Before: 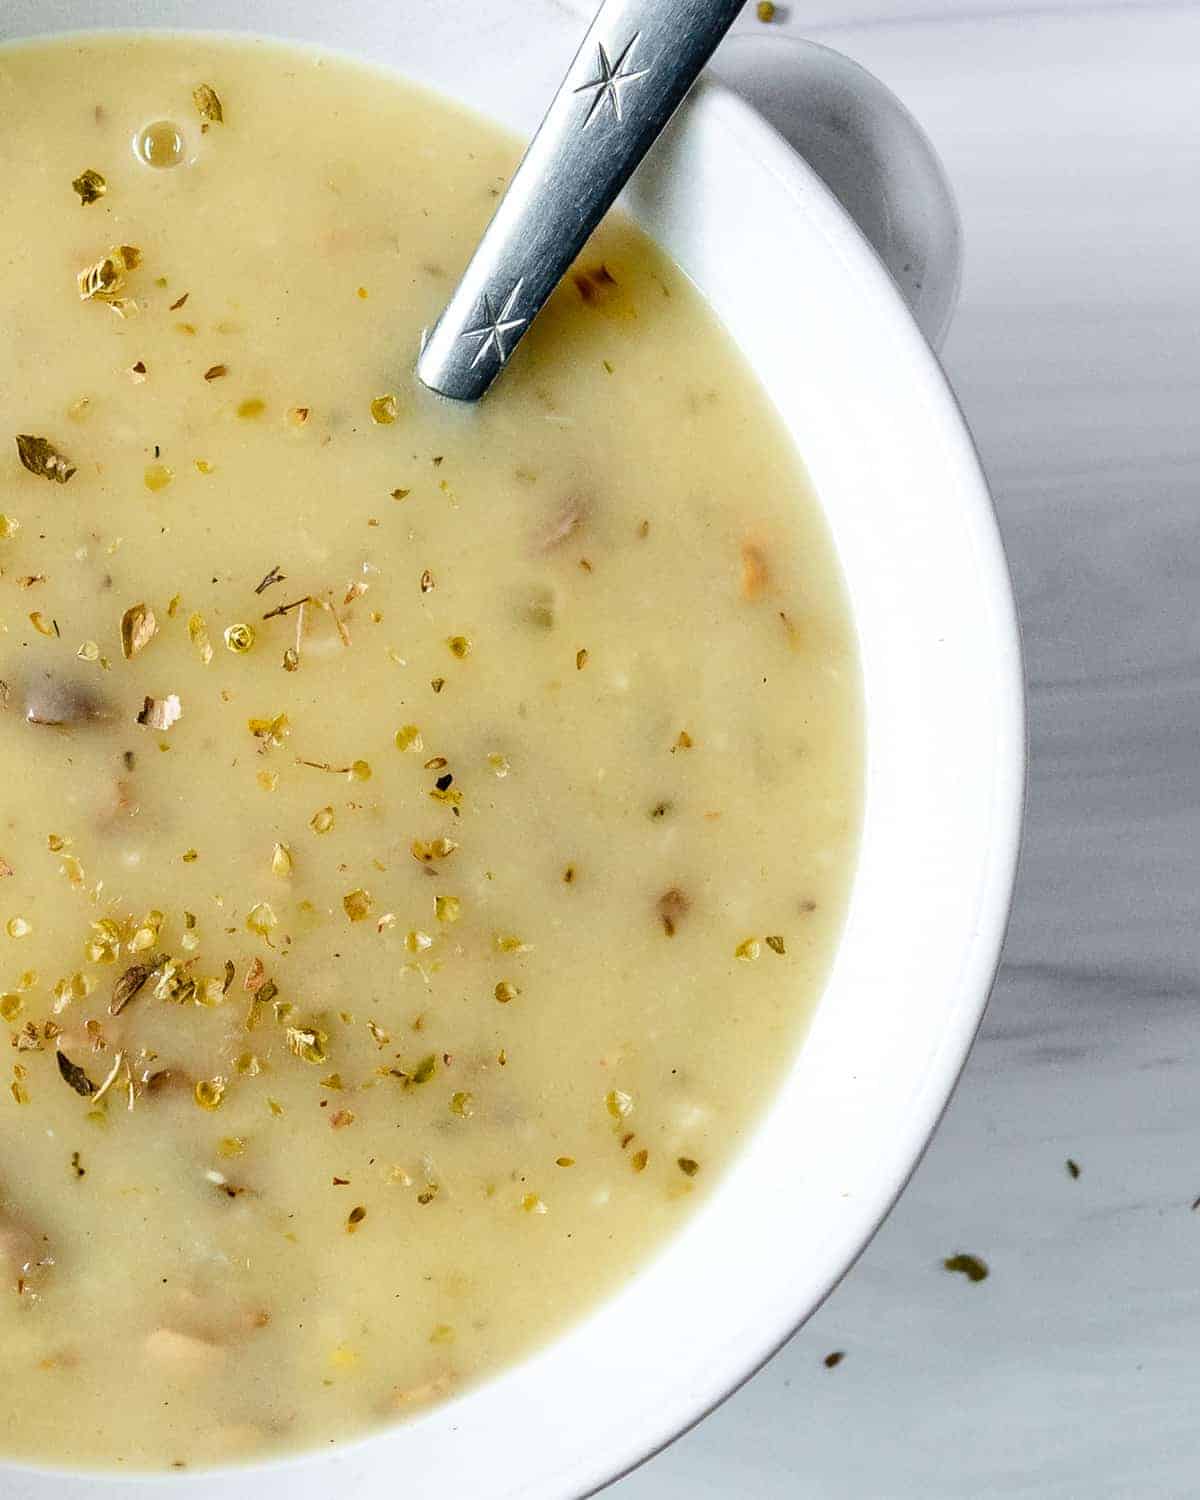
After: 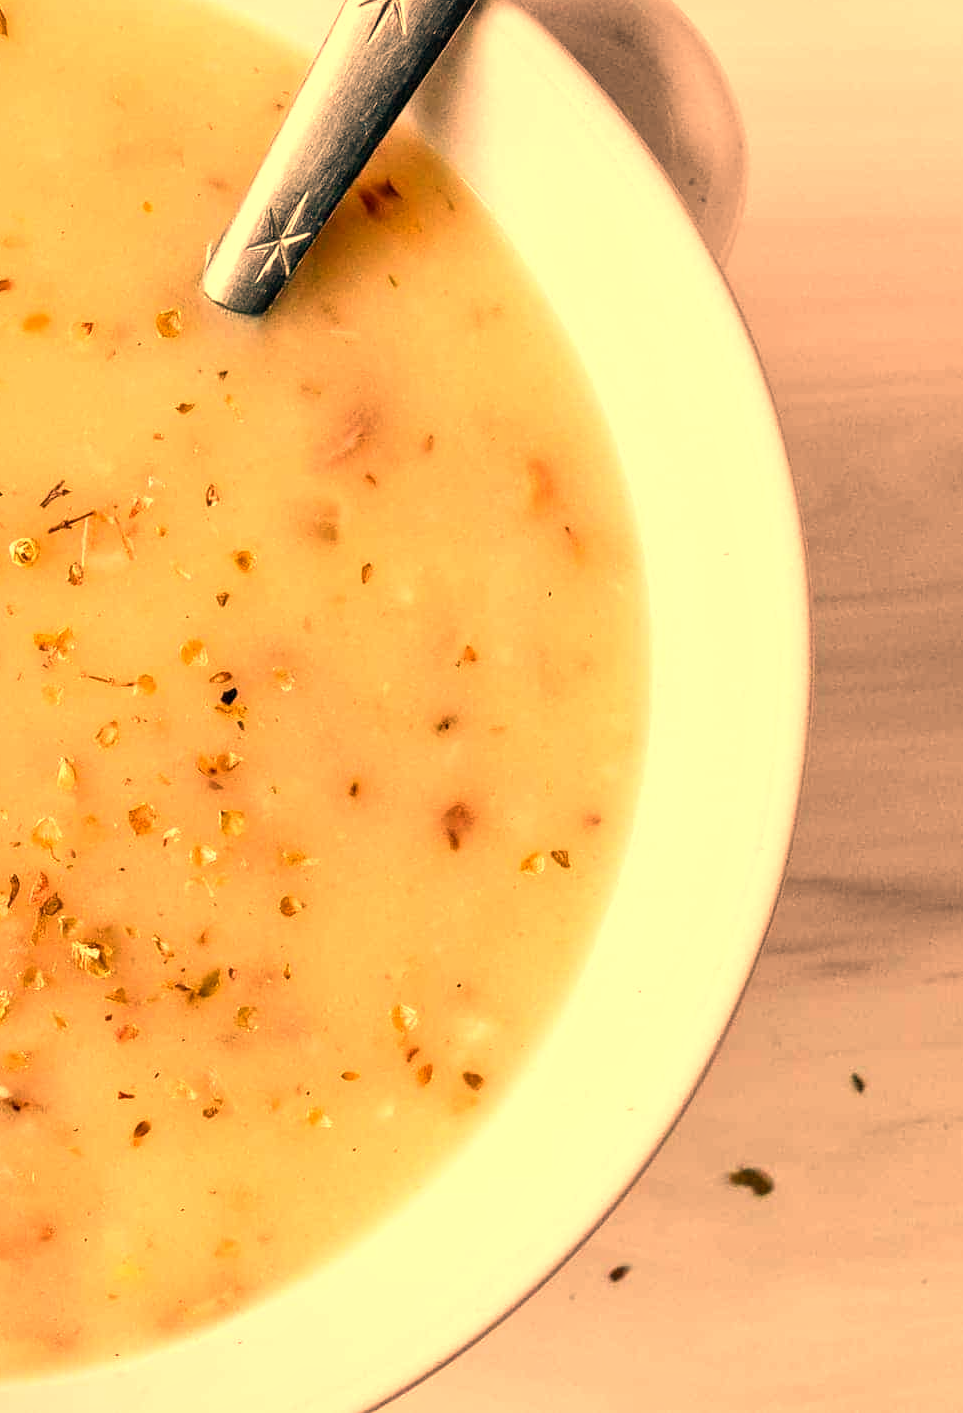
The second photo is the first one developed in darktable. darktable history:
white balance: red 1.467, blue 0.684
crop and rotate: left 17.959%, top 5.771%, right 1.742%
local contrast: mode bilateral grid, contrast 20, coarseness 50, detail 120%, midtone range 0.2
